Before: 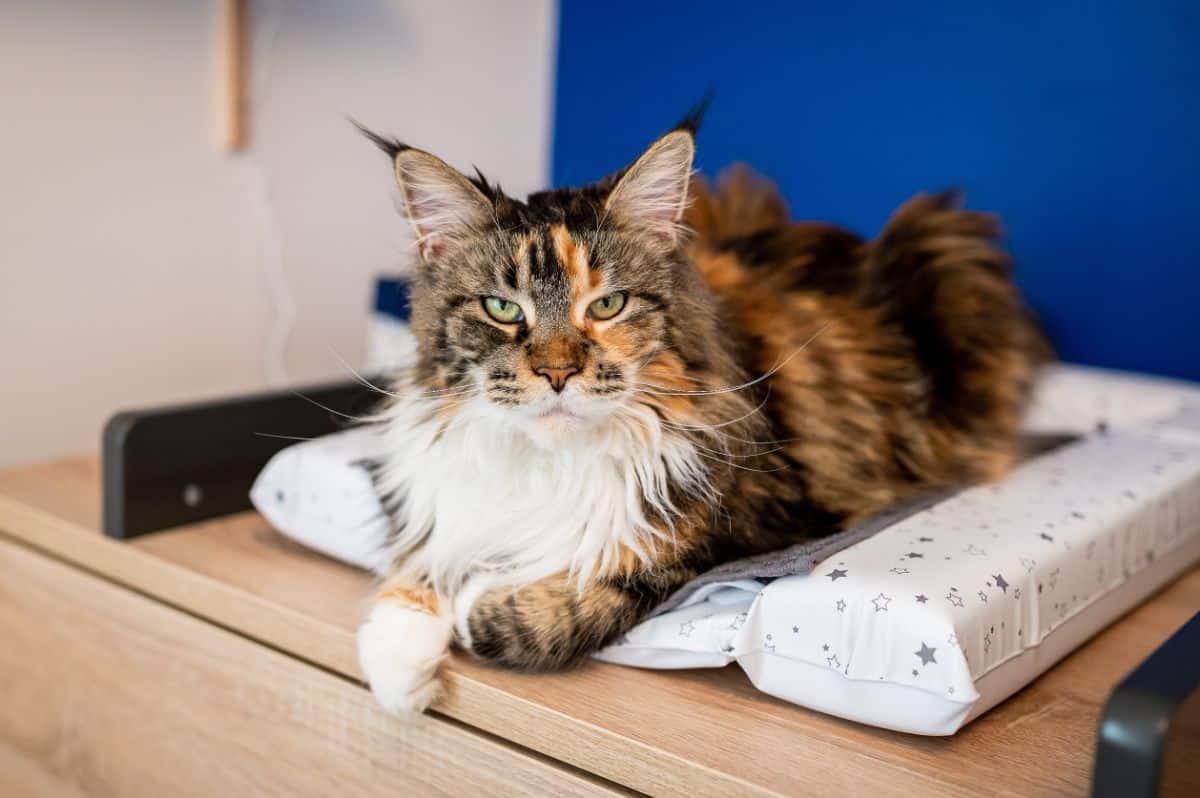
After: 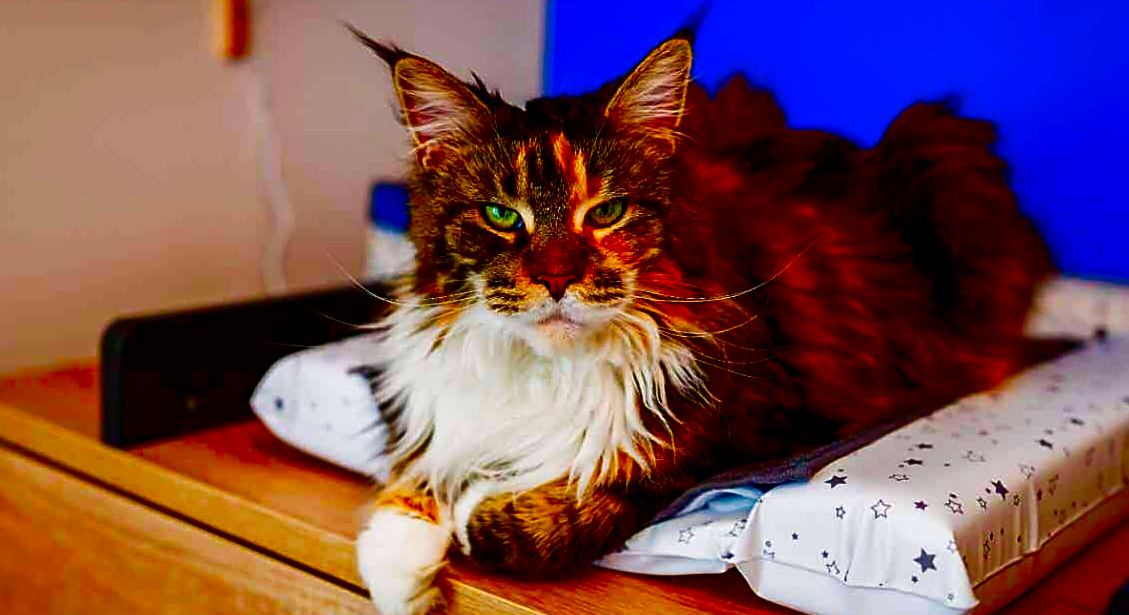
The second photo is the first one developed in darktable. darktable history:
crop and rotate: angle 0.075°, top 11.648%, right 5.7%, bottom 11.105%
color balance rgb: shadows lift › chroma 1.447%, shadows lift › hue 259.89°, linear chroma grading › shadows 10.642%, linear chroma grading › highlights 10.993%, linear chroma grading › global chroma 15.438%, linear chroma grading › mid-tones 14.988%, perceptual saturation grading › global saturation 25.532%
sharpen: on, module defaults
contrast brightness saturation: brightness -0.997, saturation 0.991
tone curve: curves: ch0 [(0, 0) (0.004, 0.001) (0.133, 0.151) (0.325, 0.399) (0.475, 0.579) (0.832, 0.902) (1, 1)], preserve colors none
